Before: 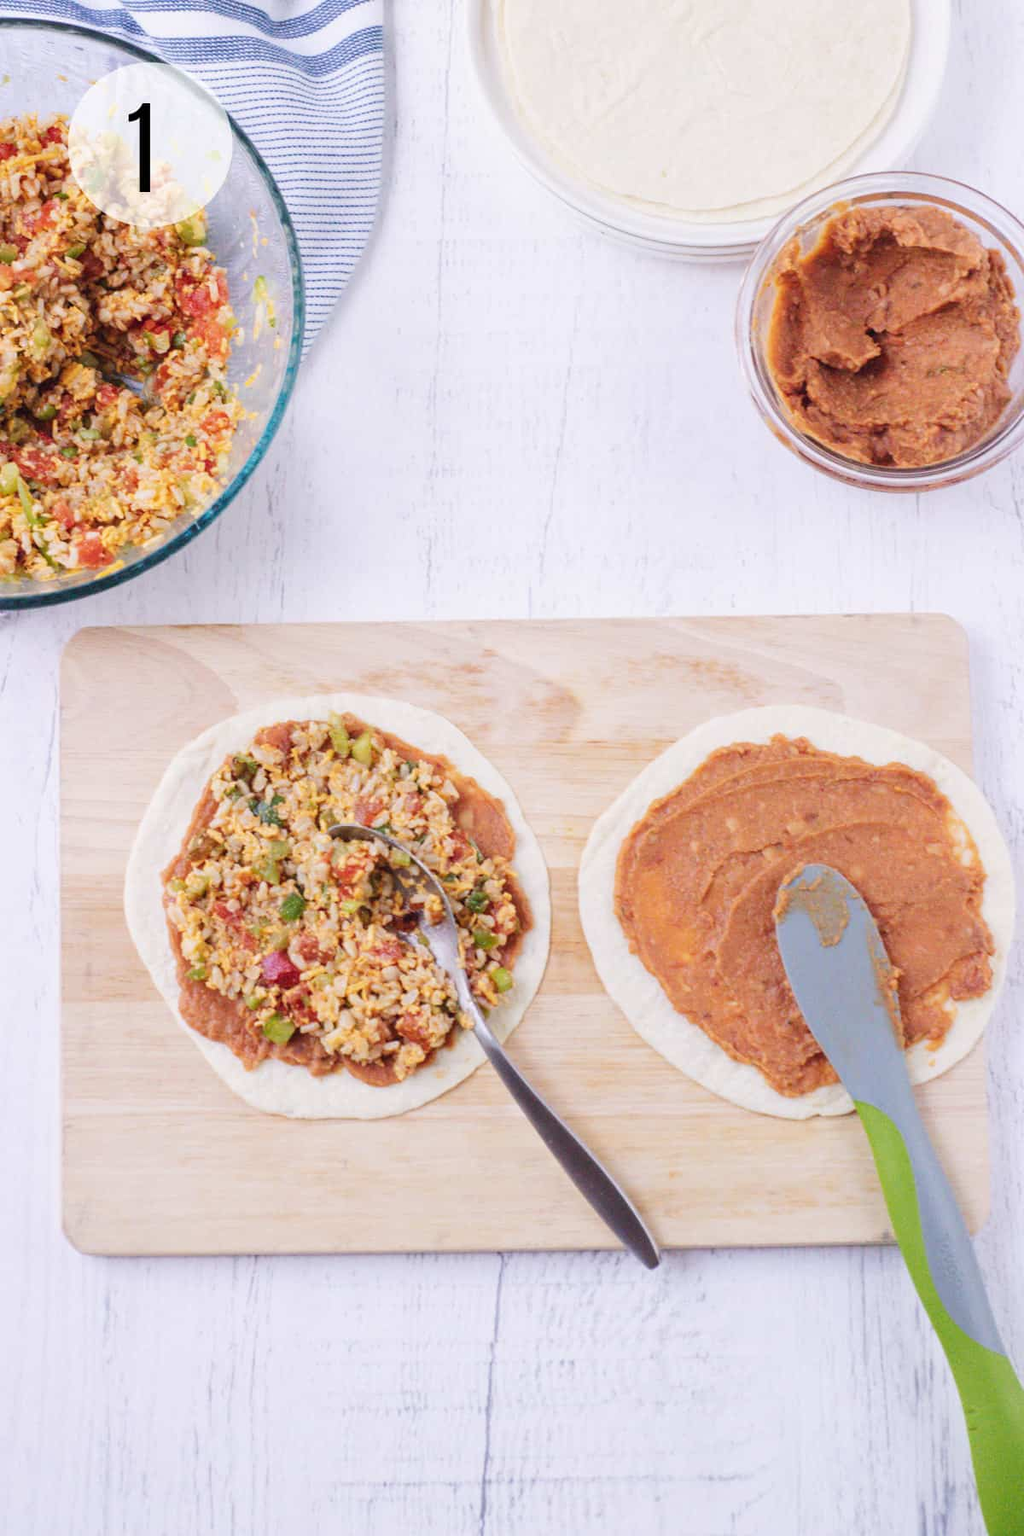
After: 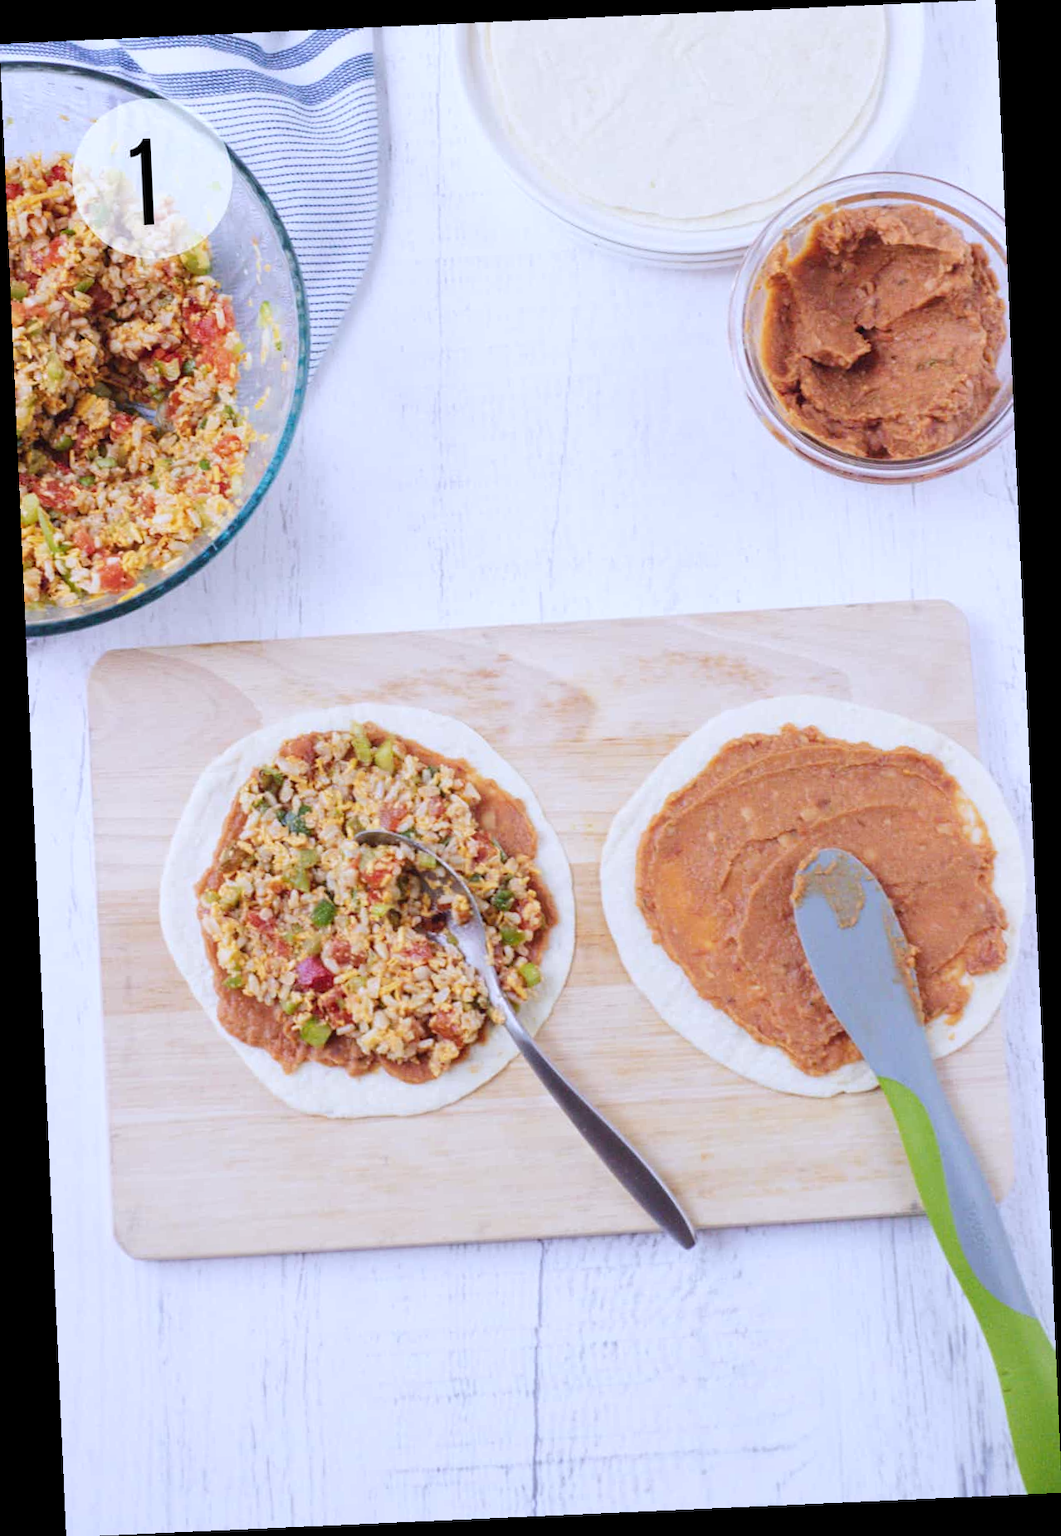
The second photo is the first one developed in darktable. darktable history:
rotate and perspective: rotation -2.56°, automatic cropping off
white balance: red 0.954, blue 1.079
